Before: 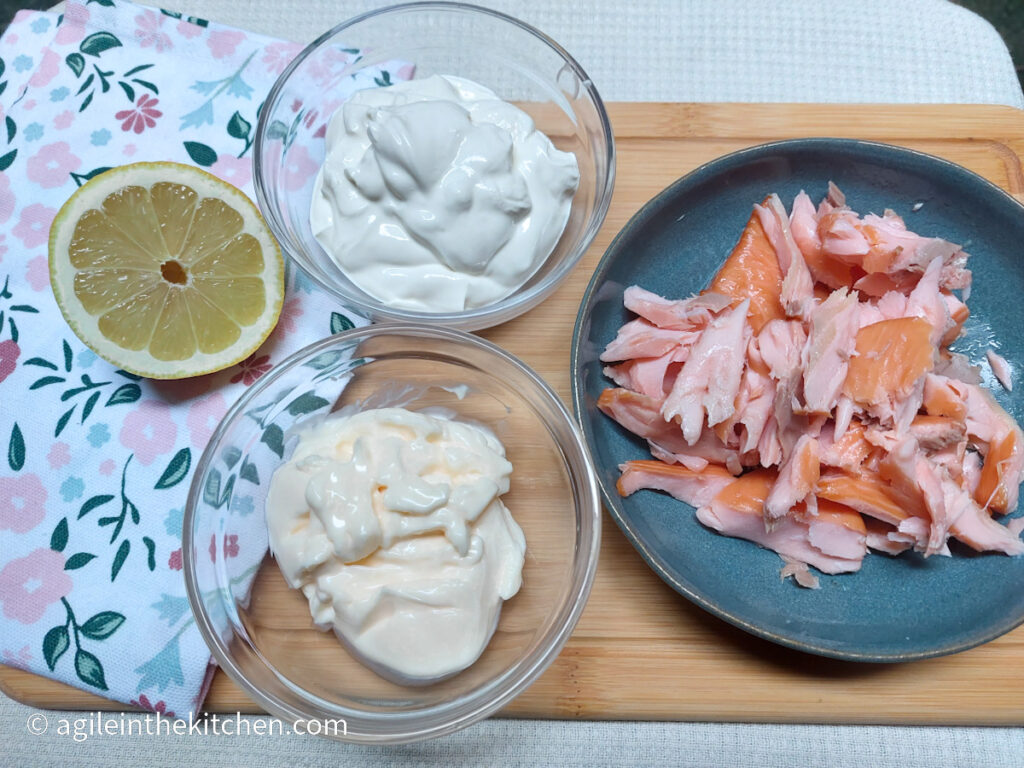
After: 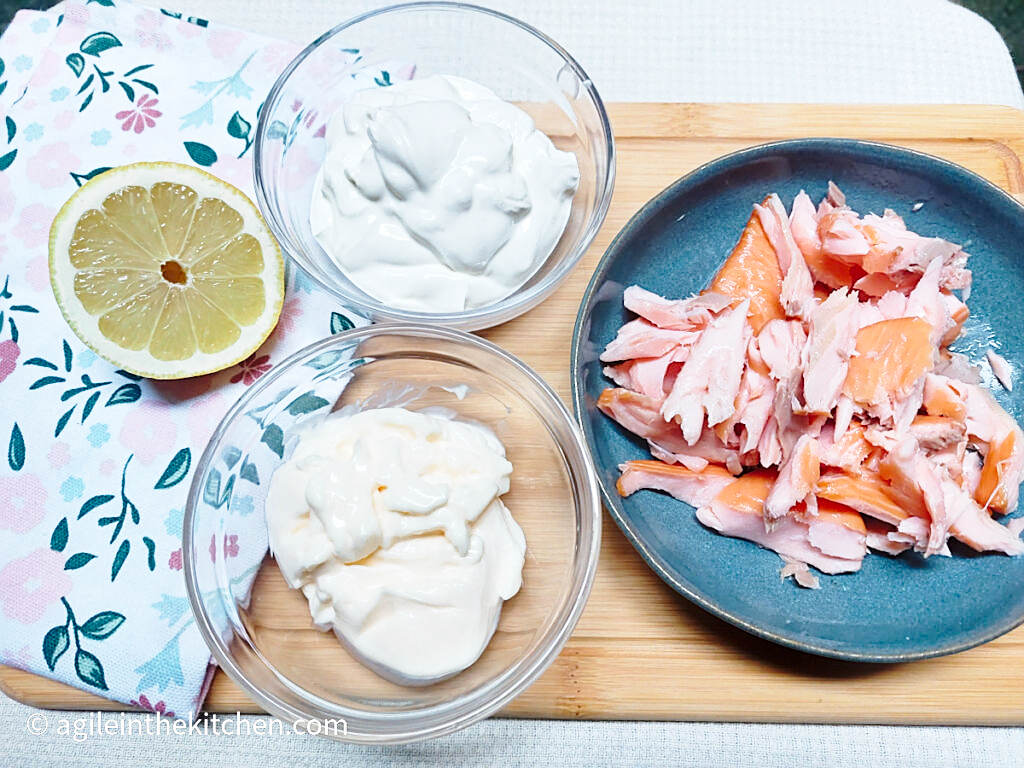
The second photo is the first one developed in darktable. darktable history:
base curve: curves: ch0 [(0, 0) (0.028, 0.03) (0.121, 0.232) (0.46, 0.748) (0.859, 0.968) (1, 1)], preserve colors none
sharpen: on, module defaults
color zones: curves: ch0 [(0, 0.5) (0.143, 0.5) (0.286, 0.5) (0.429, 0.5) (0.62, 0.489) (0.714, 0.445) (0.844, 0.496) (1, 0.5)]; ch1 [(0, 0.5) (0.143, 0.5) (0.286, 0.5) (0.429, 0.5) (0.571, 0.5) (0.714, 0.523) (0.857, 0.5) (1, 0.5)]
